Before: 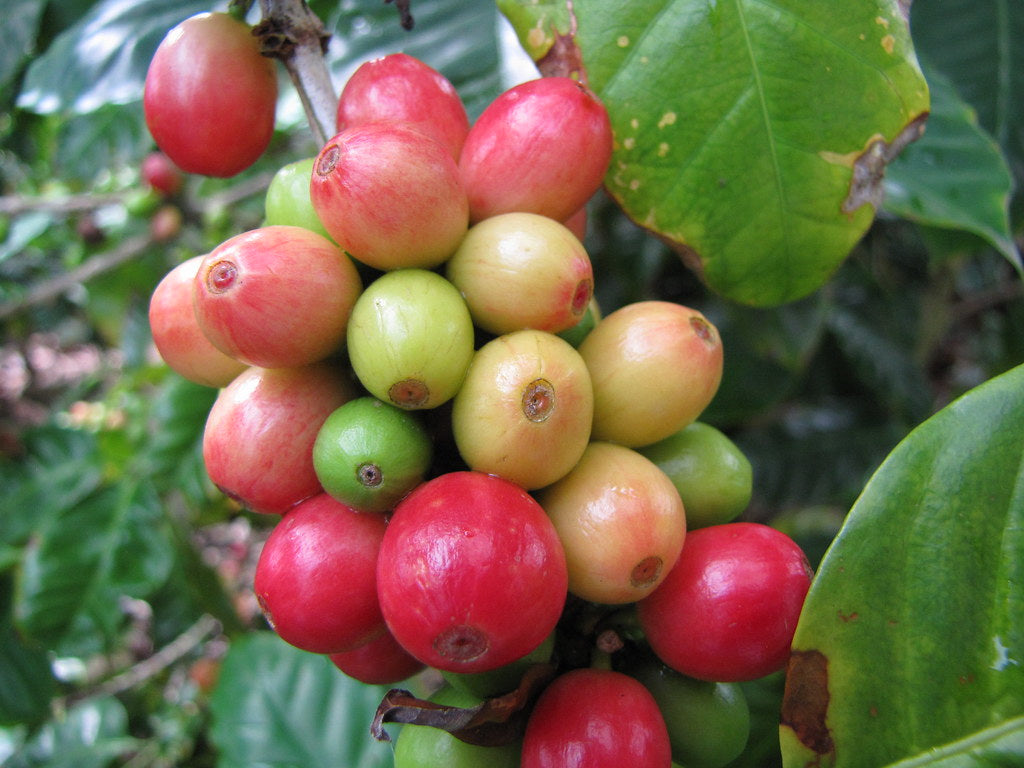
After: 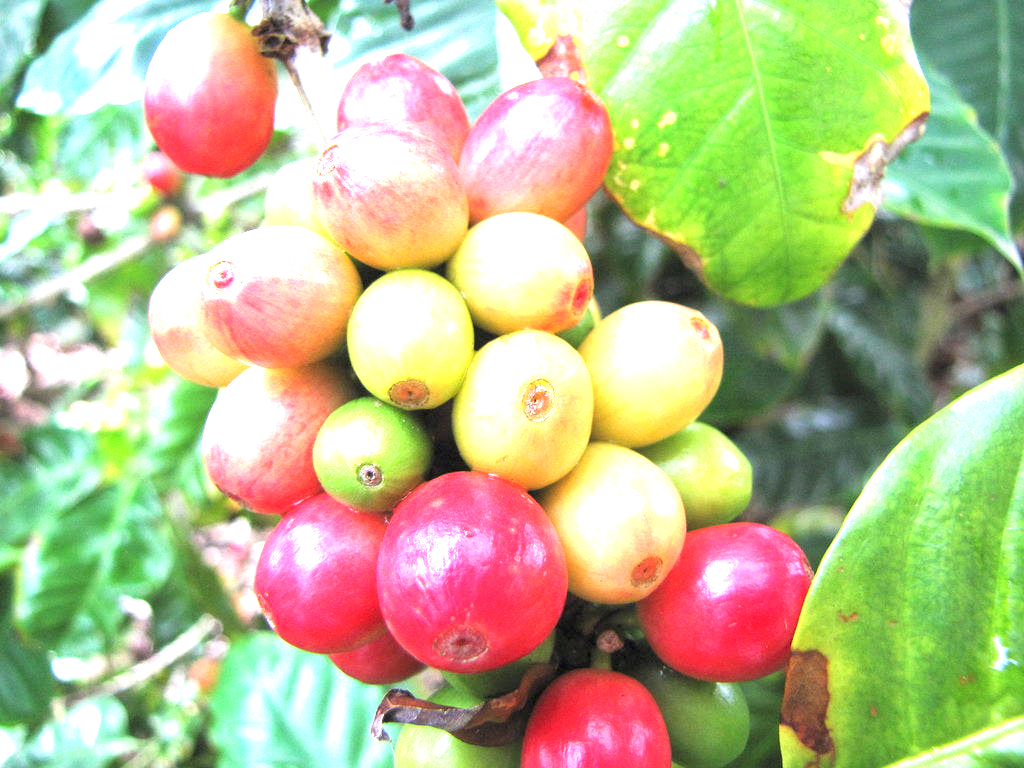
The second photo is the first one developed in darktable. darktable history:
exposure: exposure 2.181 EV, compensate highlight preservation false
